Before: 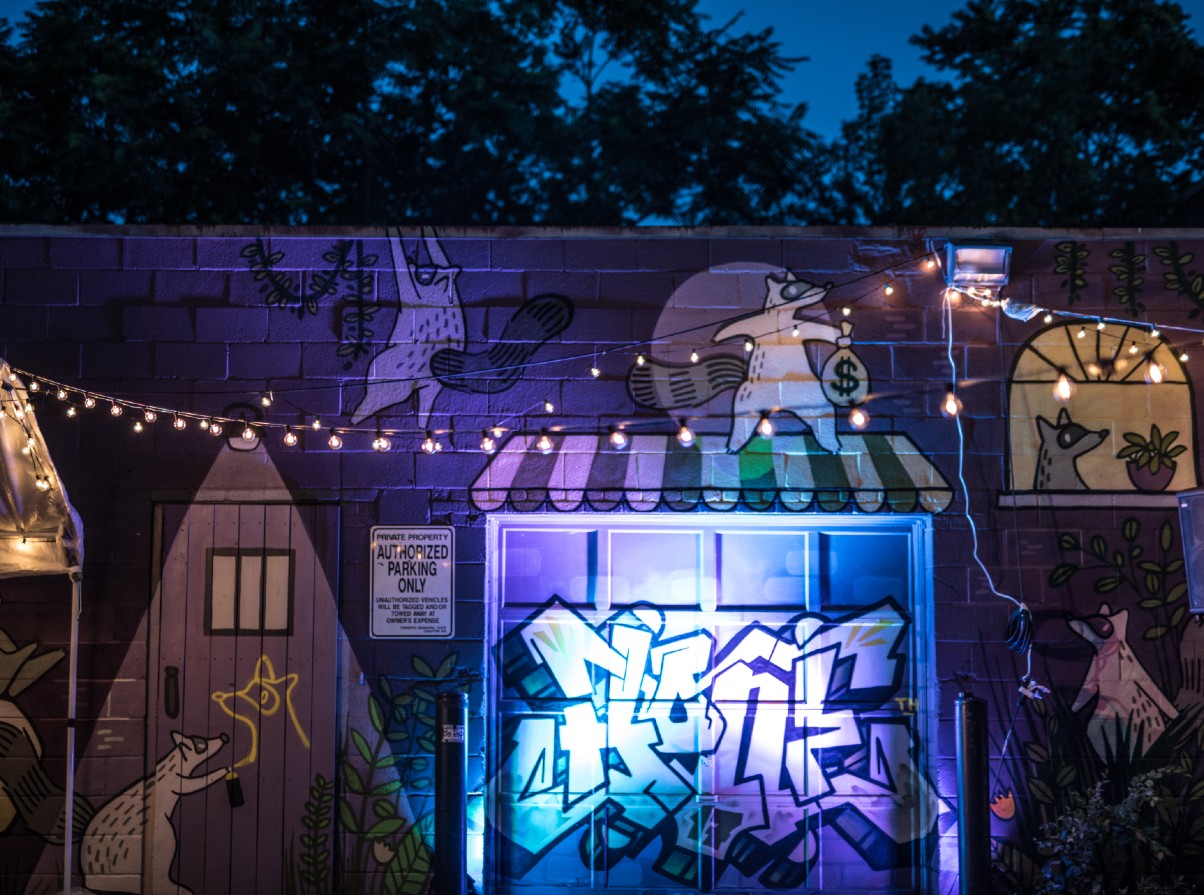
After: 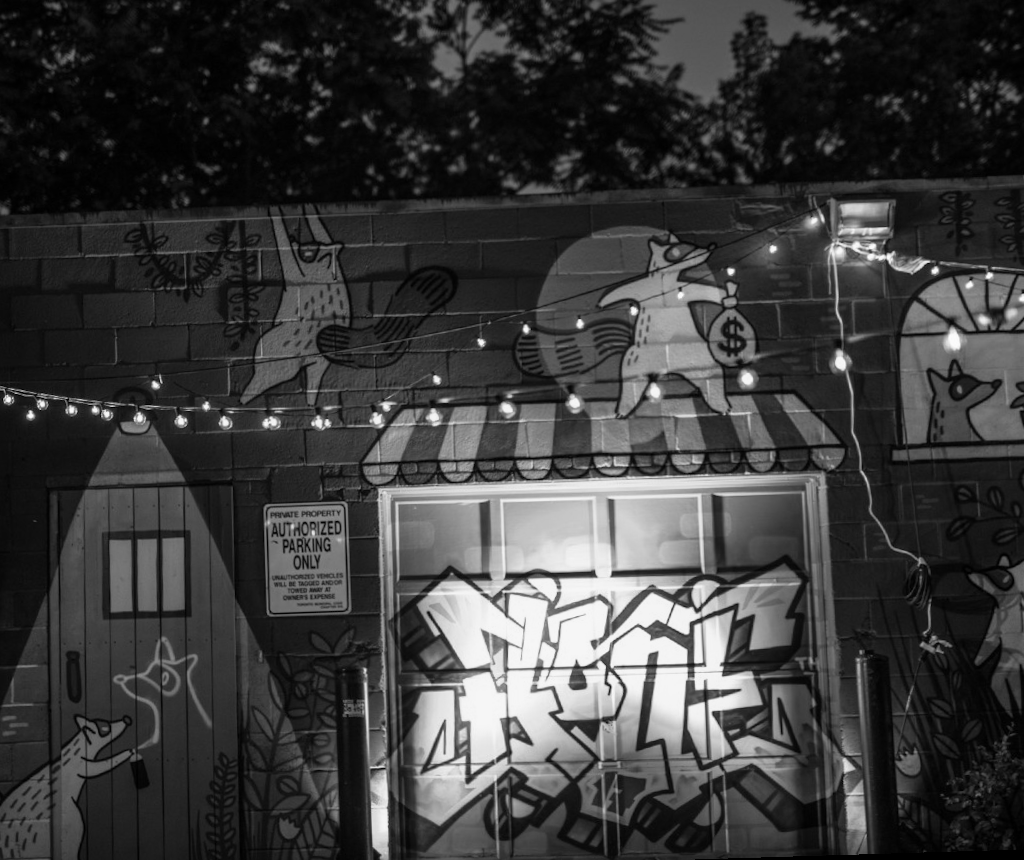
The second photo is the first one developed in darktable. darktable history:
rotate and perspective: rotation -2.22°, lens shift (horizontal) -0.022, automatic cropping off
crop: left 9.807%, top 6.259%, right 7.334%, bottom 2.177%
monochrome: a 32, b 64, size 2.3
